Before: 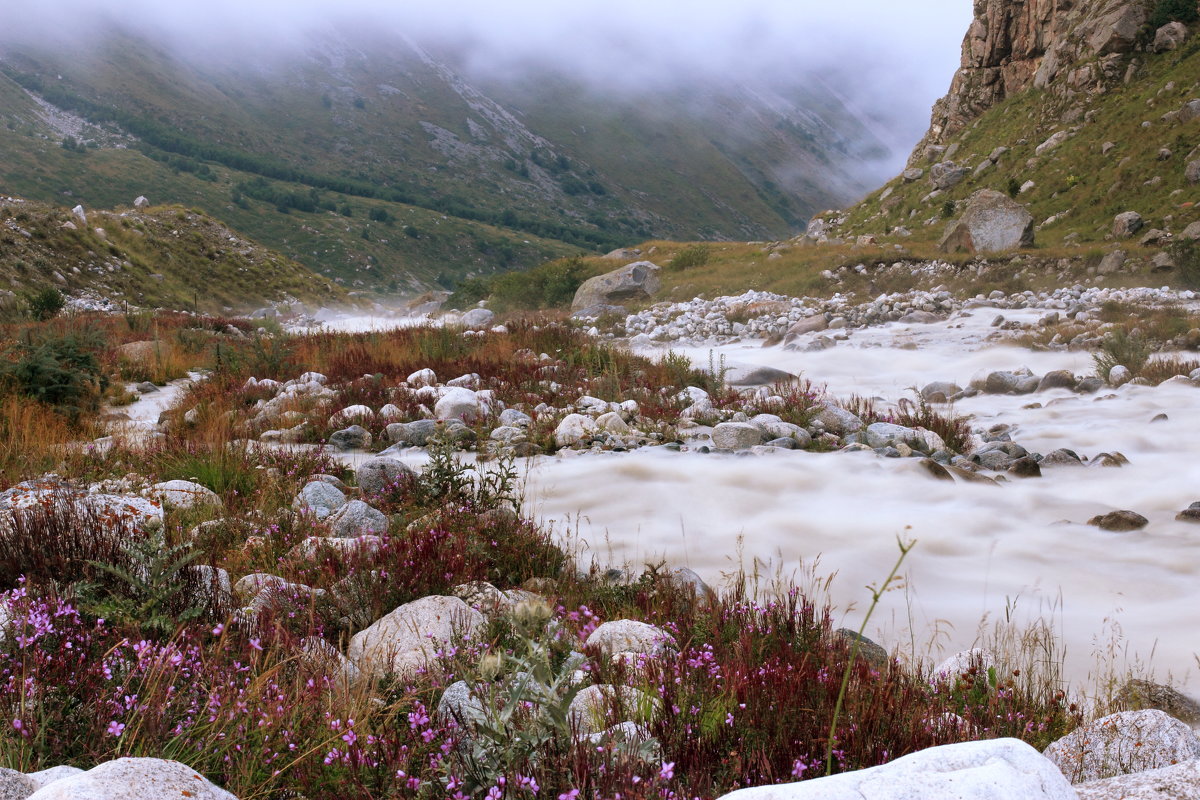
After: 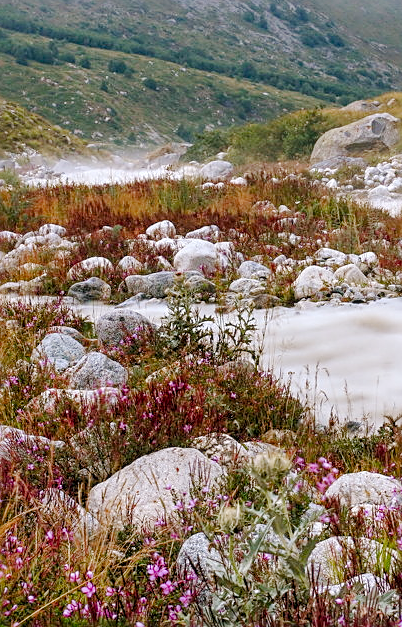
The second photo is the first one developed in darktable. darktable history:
sharpen: on, module defaults
color balance rgb: perceptual saturation grading › global saturation 20%, perceptual saturation grading › highlights -25%, perceptual saturation grading › shadows 25%
base curve: curves: ch0 [(0, 0) (0.158, 0.273) (0.879, 0.895) (1, 1)], preserve colors none
crop and rotate: left 21.77%, top 18.528%, right 44.676%, bottom 2.997%
local contrast: on, module defaults
exposure: compensate highlight preservation false
